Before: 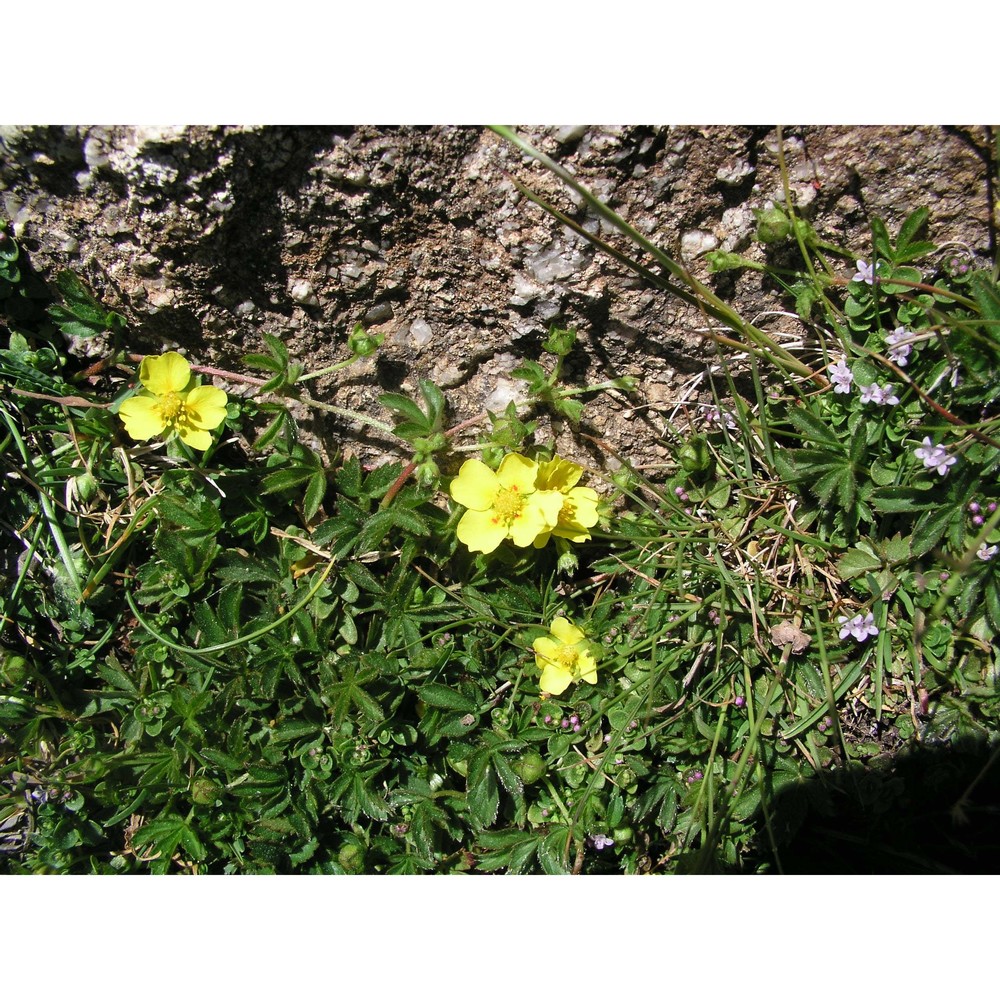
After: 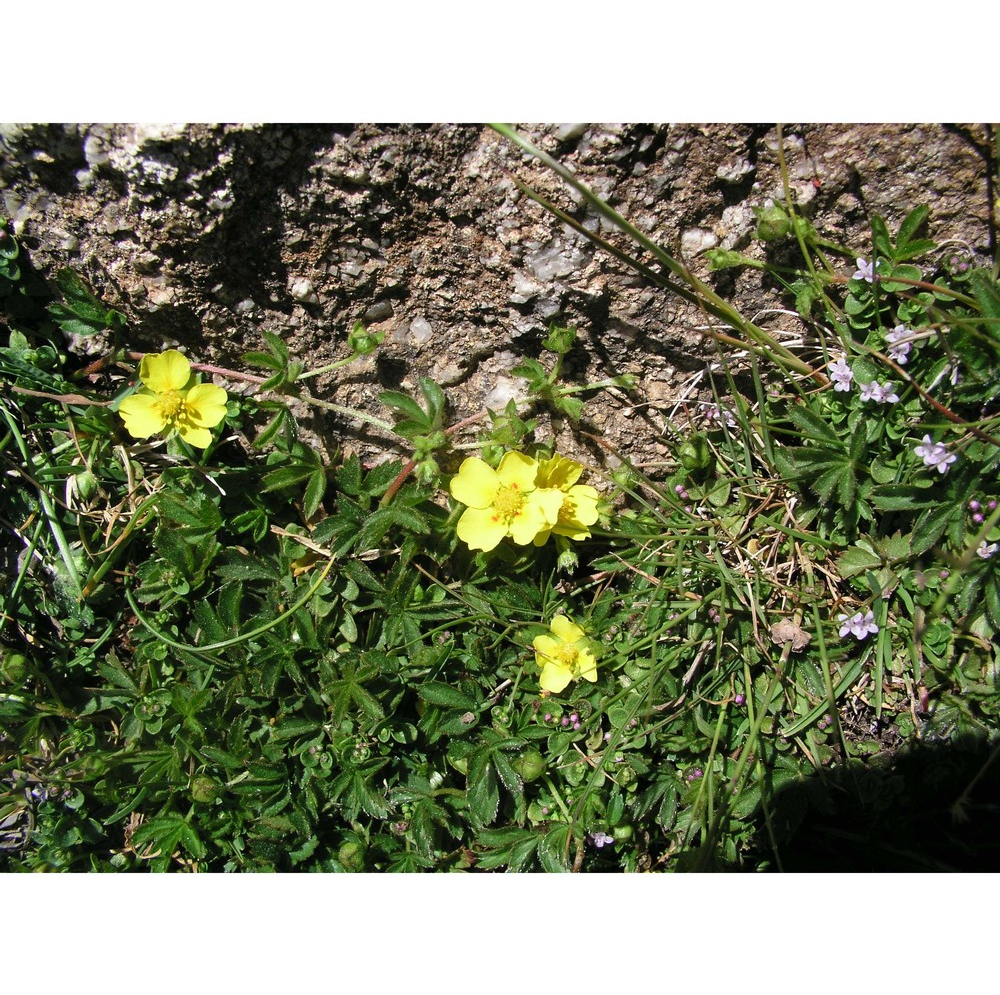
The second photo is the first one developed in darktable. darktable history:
crop: top 0.206%, bottom 0.201%
